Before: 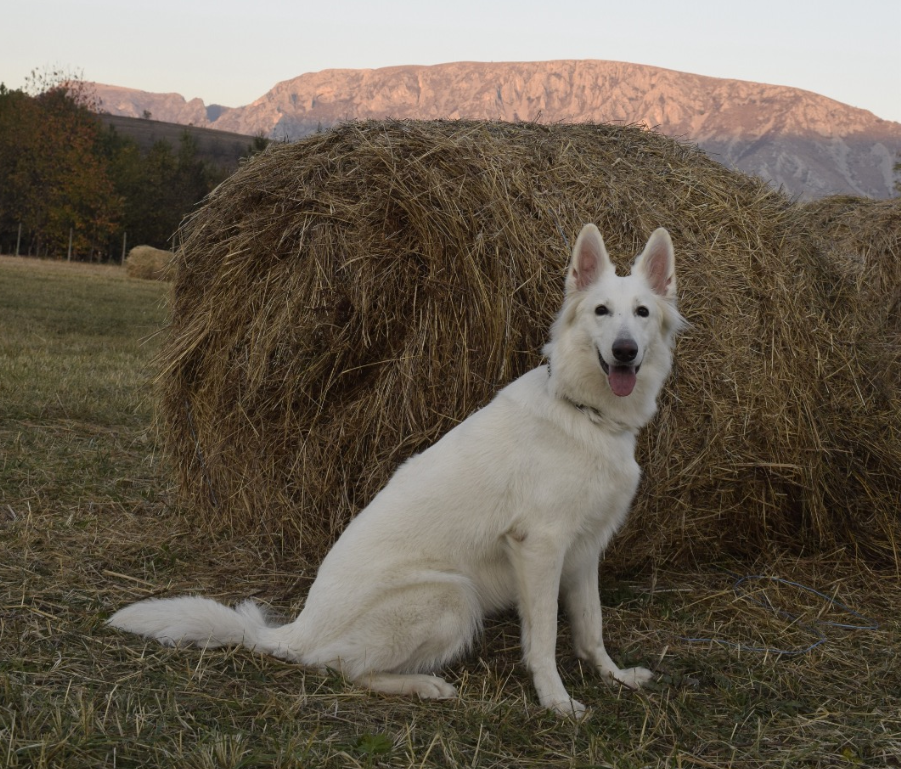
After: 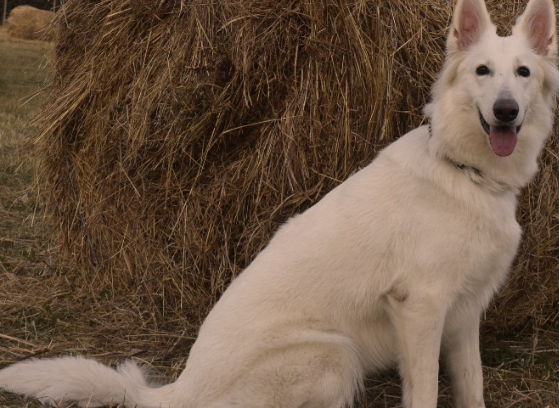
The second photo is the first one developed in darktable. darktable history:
white balance: red 1.127, blue 0.943
crop: left 13.312%, top 31.28%, right 24.627%, bottom 15.582%
